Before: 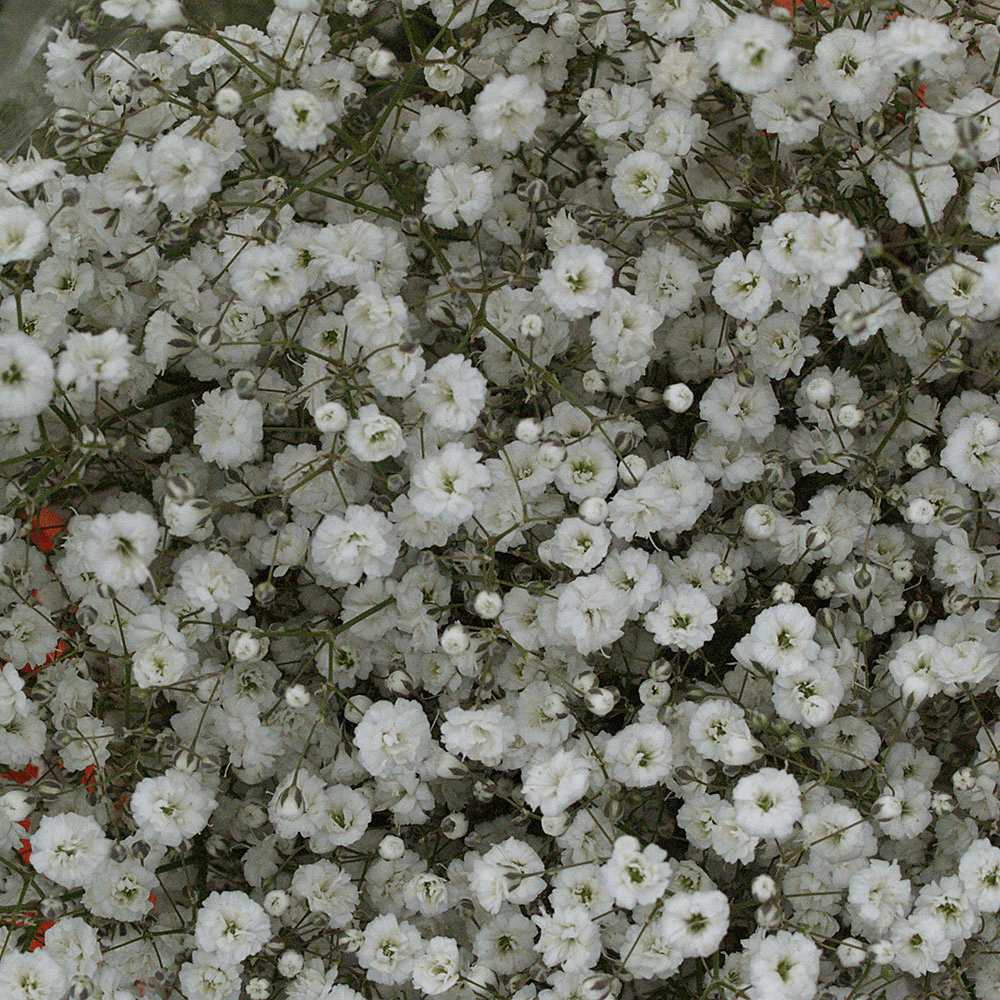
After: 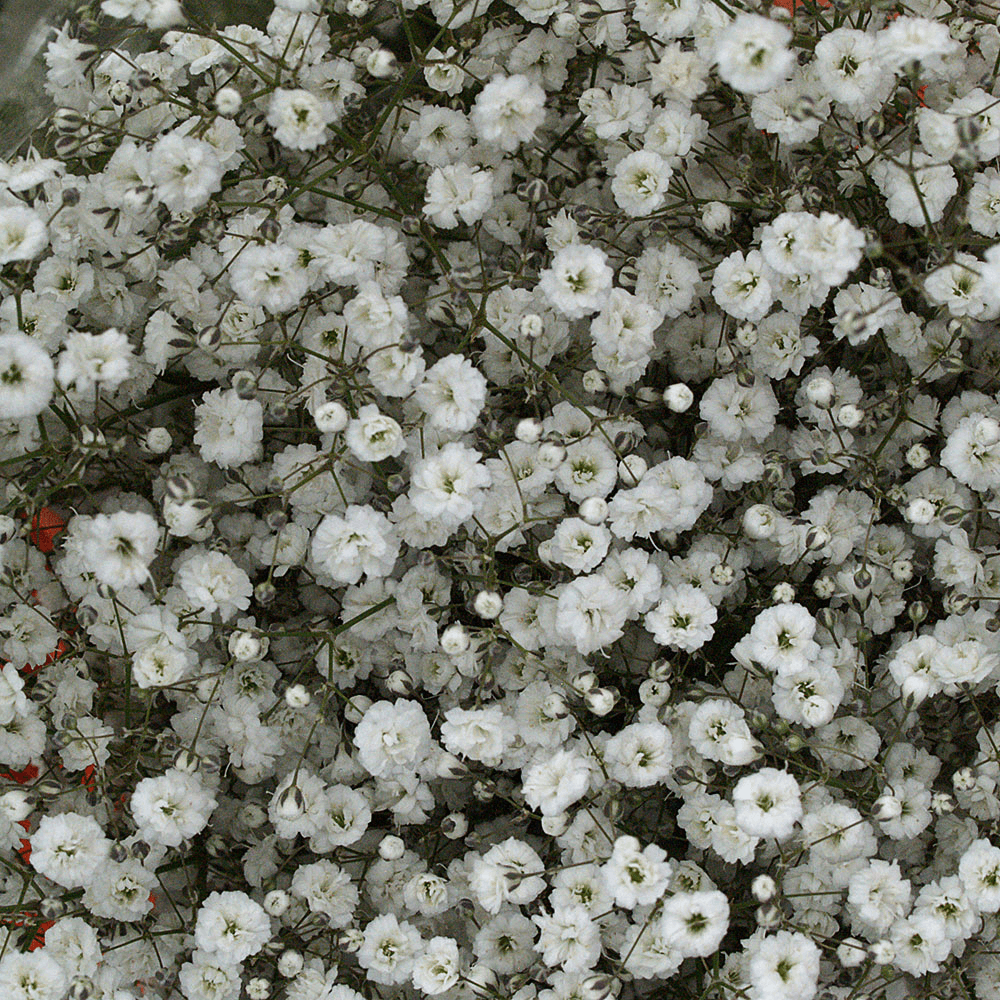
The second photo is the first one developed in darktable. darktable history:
shadows and highlights: shadows 20.55, highlights -20.99, soften with gaussian
tone equalizer: -8 EV -0.417 EV, -7 EV -0.389 EV, -6 EV -0.333 EV, -5 EV -0.222 EV, -3 EV 0.222 EV, -2 EV 0.333 EV, -1 EV 0.389 EV, +0 EV 0.417 EV, edges refinement/feathering 500, mask exposure compensation -1.57 EV, preserve details no
